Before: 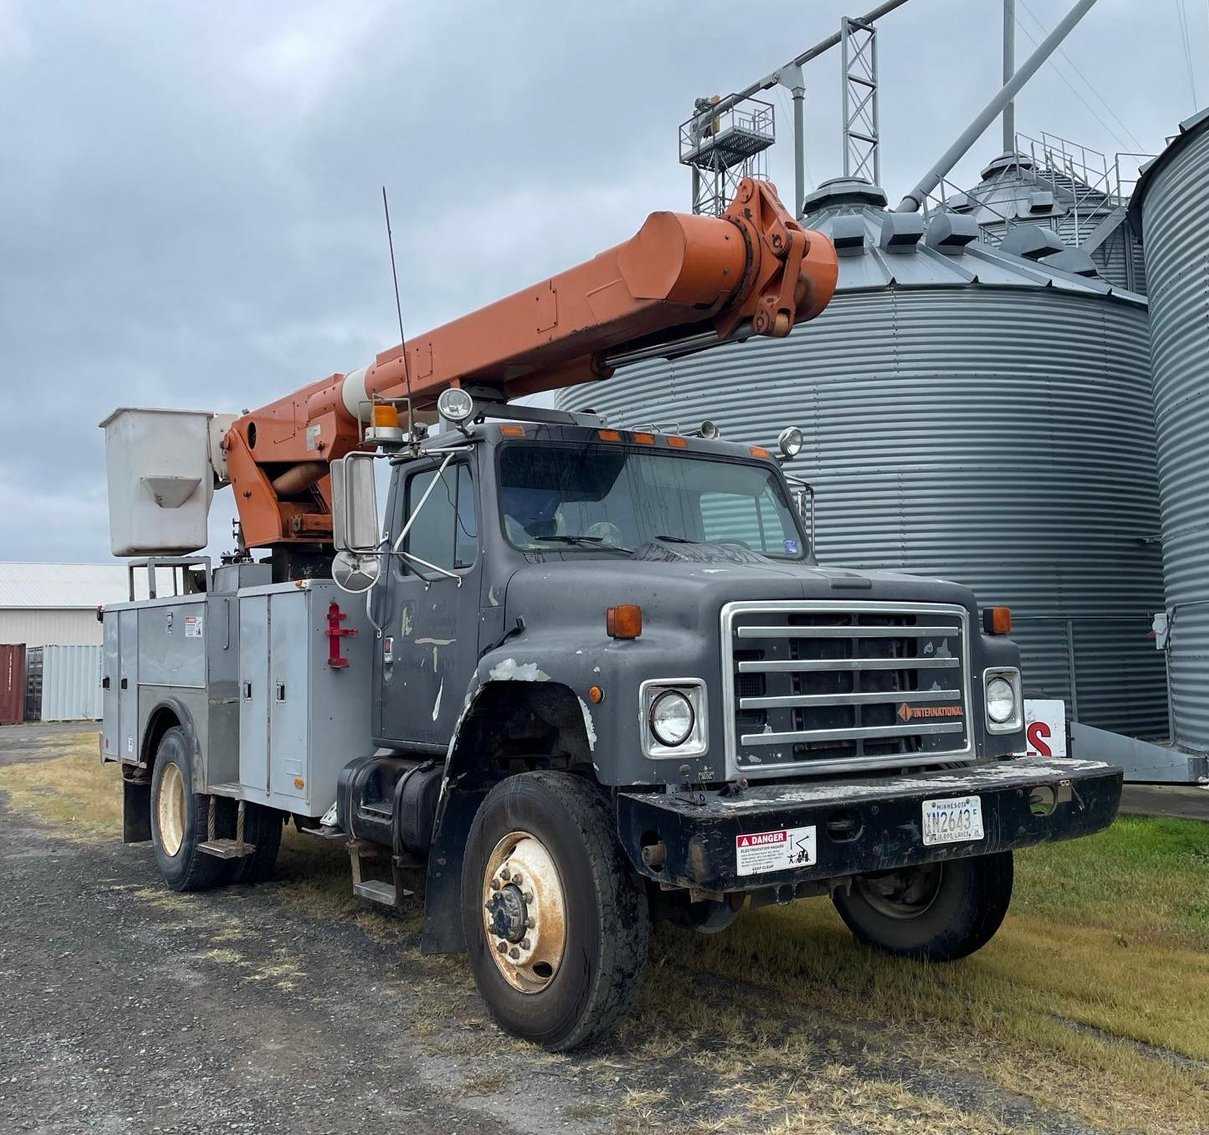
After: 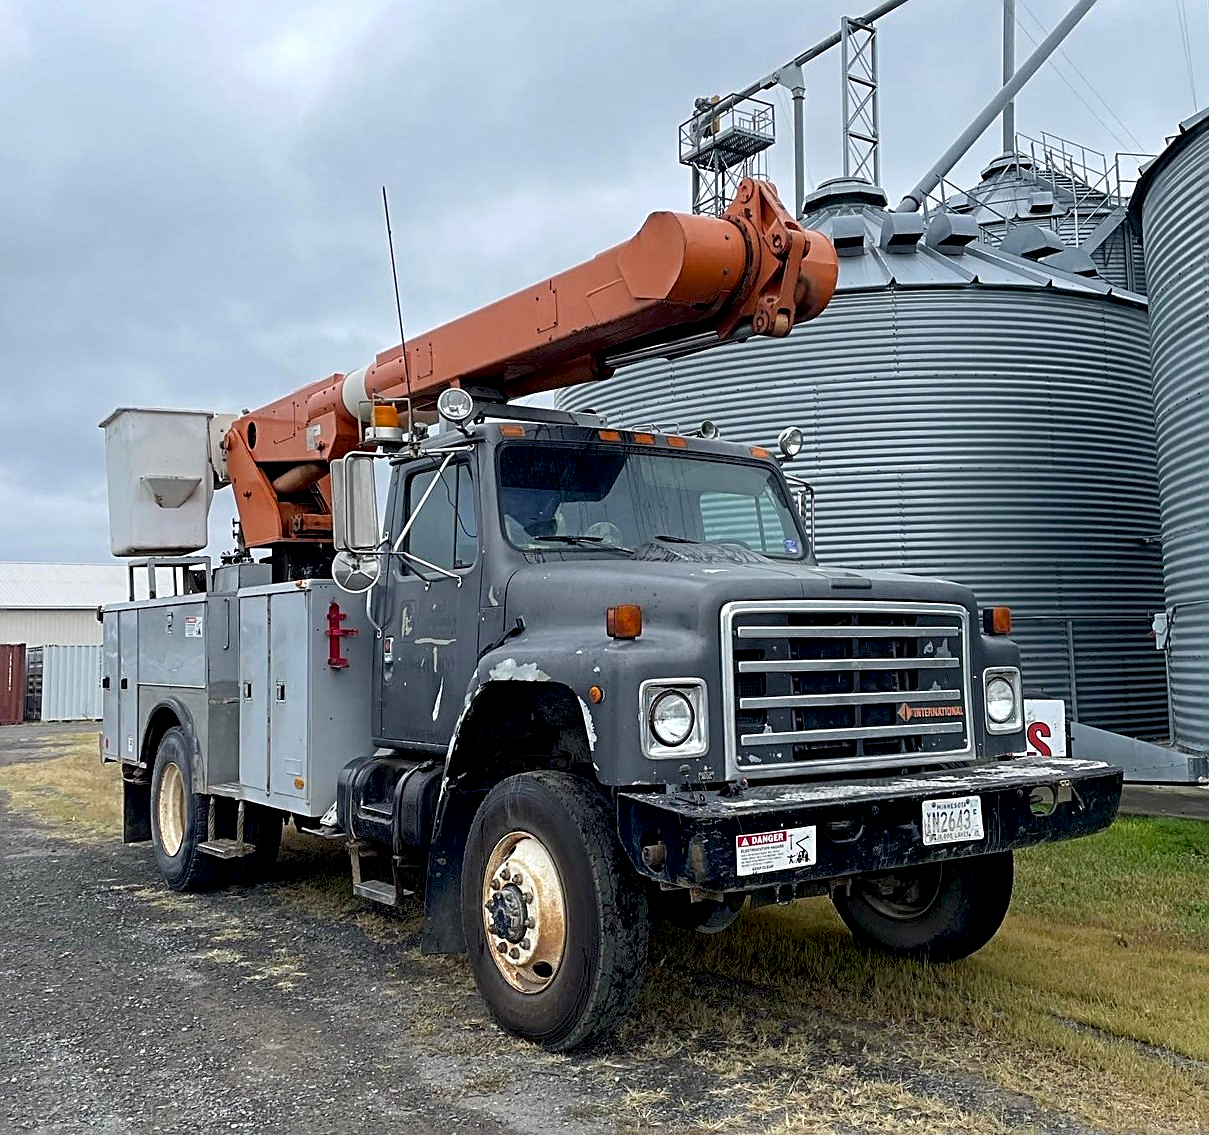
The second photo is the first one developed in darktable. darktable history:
sharpen: radius 2.547, amount 0.638
exposure: black level correction 0.007, exposure 0.094 EV, compensate highlight preservation false
